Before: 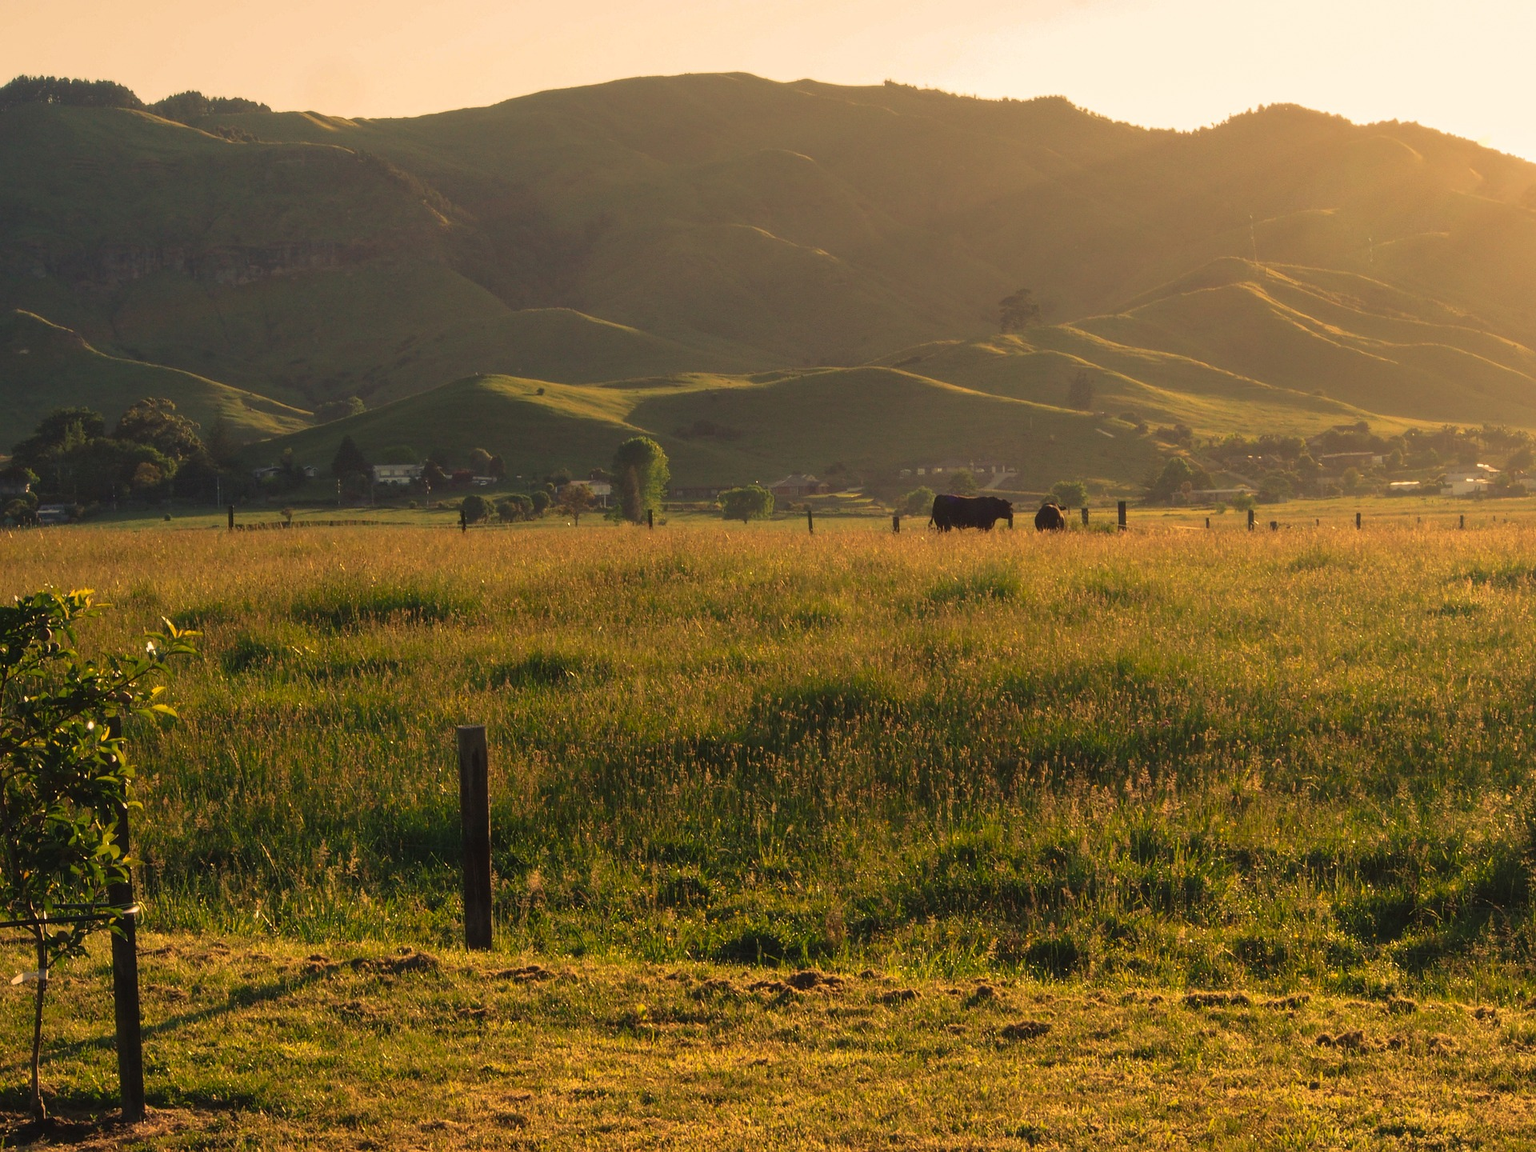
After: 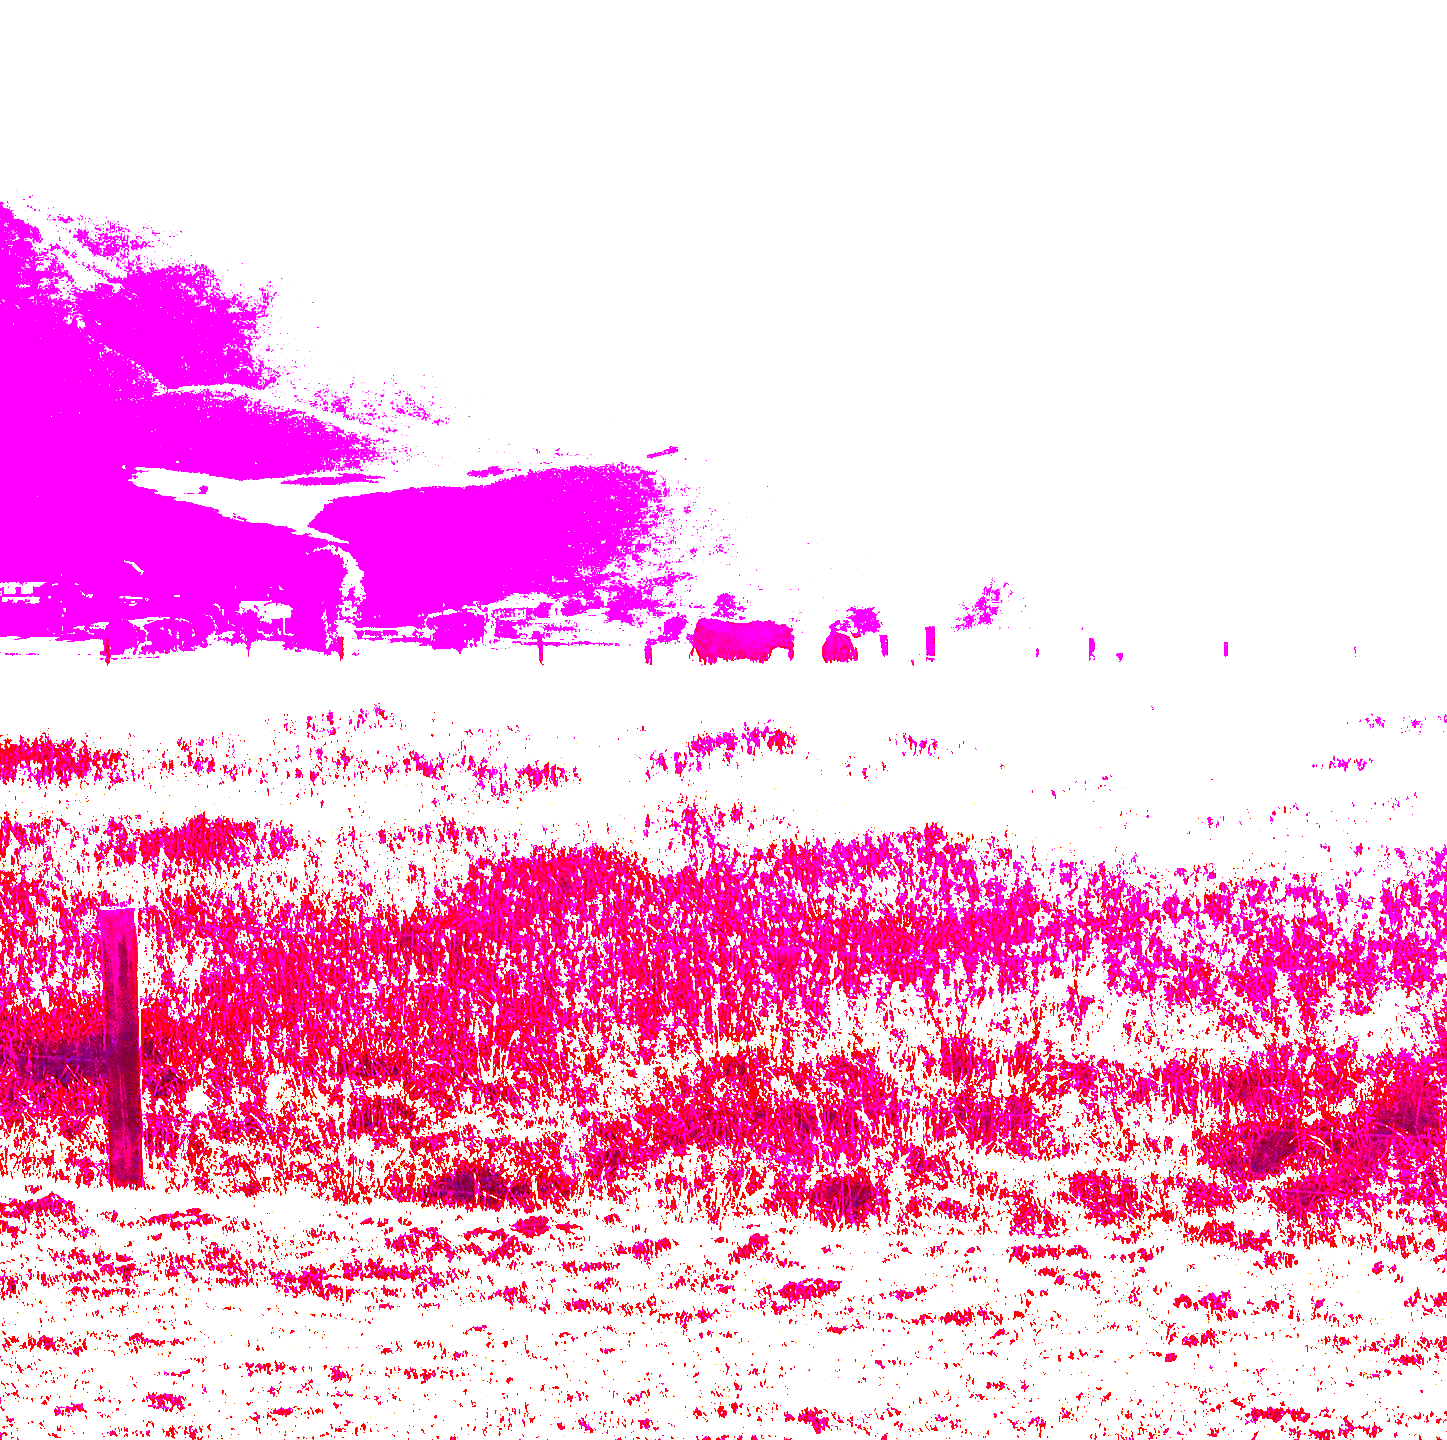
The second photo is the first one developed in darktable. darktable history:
crop and rotate: left 24.6%
white balance: red 8, blue 8
rotate and perspective: automatic cropping off
contrast brightness saturation: brightness -1, saturation 1
